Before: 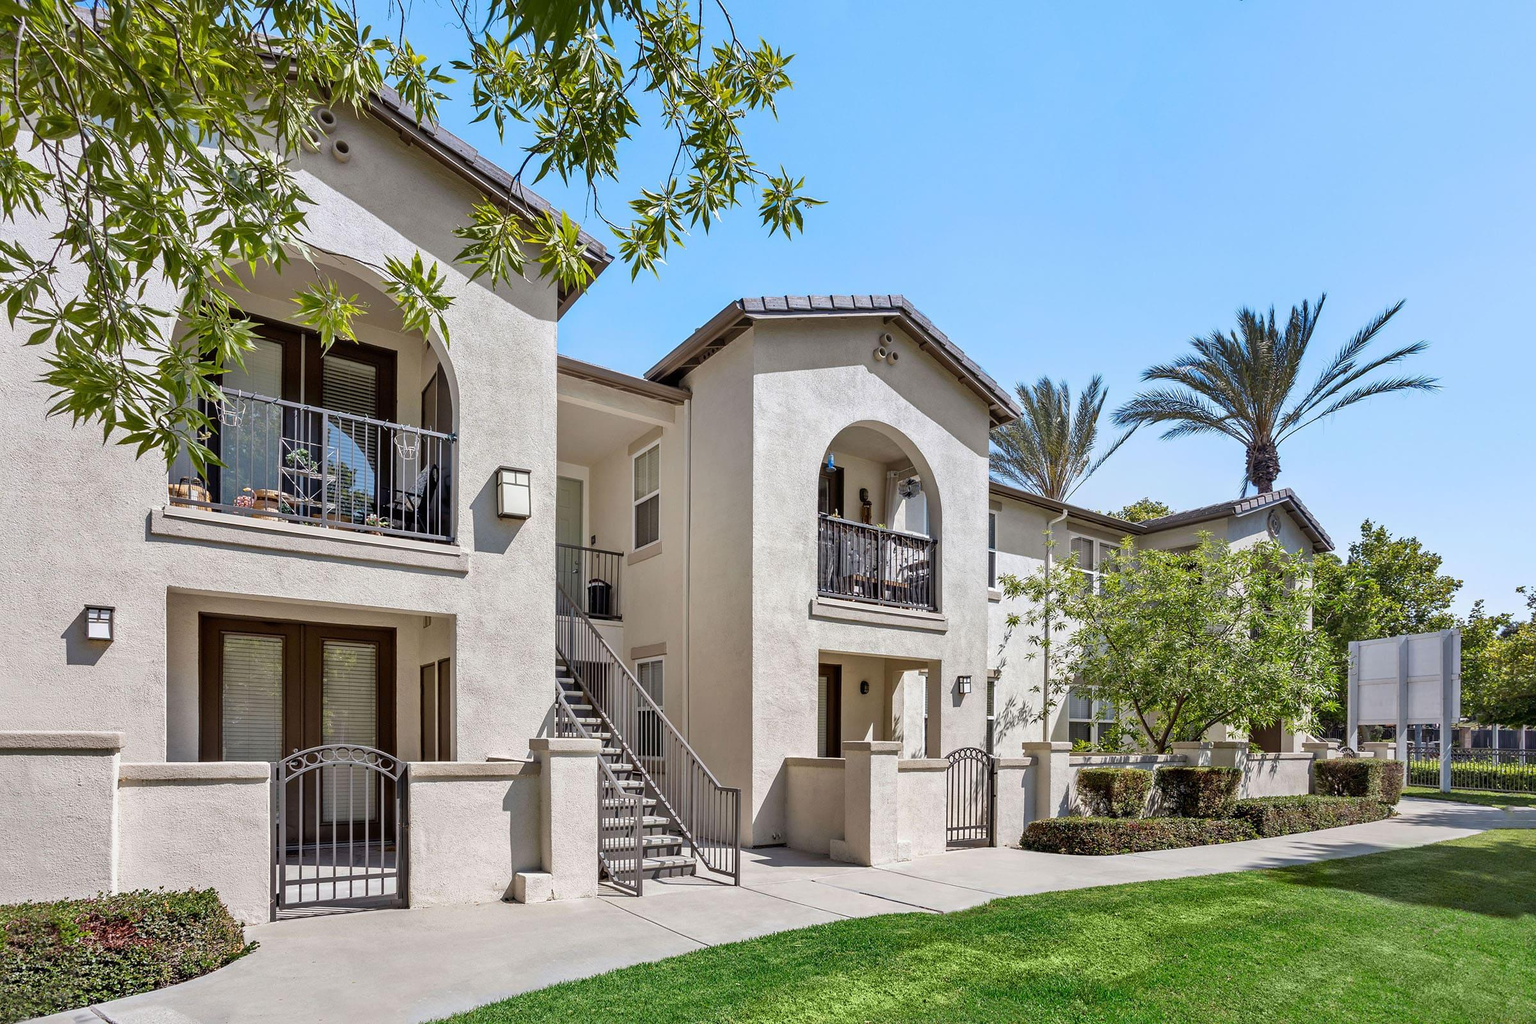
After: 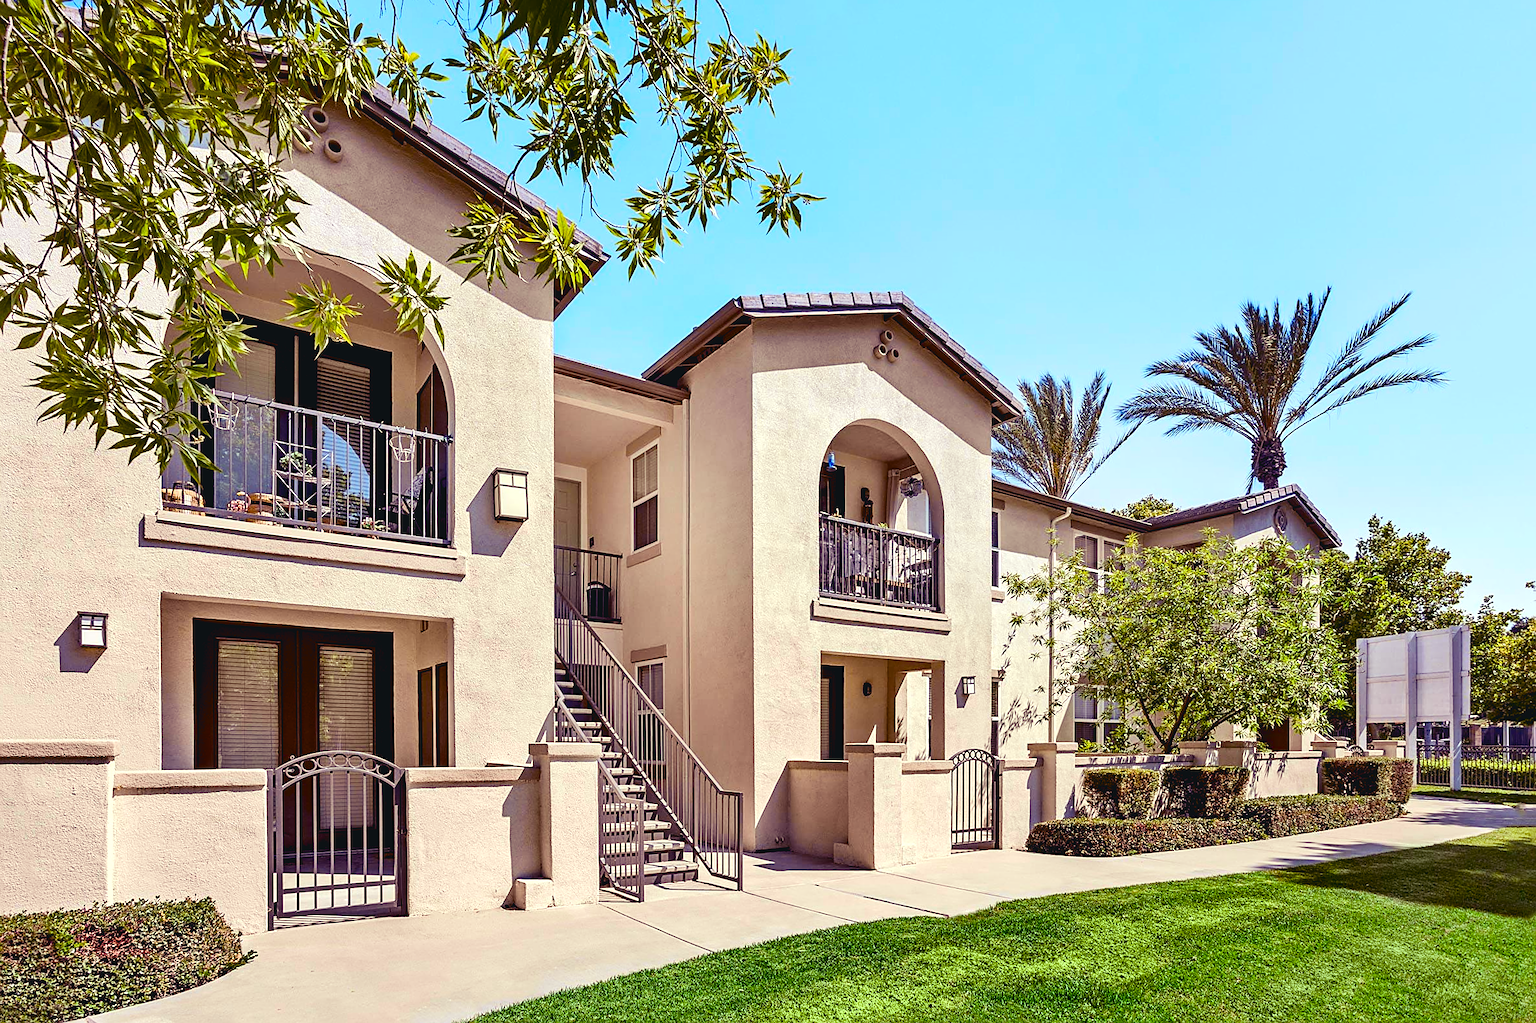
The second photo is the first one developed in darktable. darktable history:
white balance: red 1, blue 1
sharpen: on, module defaults
rotate and perspective: rotation -0.45°, automatic cropping original format, crop left 0.008, crop right 0.992, crop top 0.012, crop bottom 0.988
tone curve: curves: ch0 [(0, 0.047) (0.15, 0.127) (0.46, 0.466) (0.751, 0.788) (1, 0.961)]; ch1 [(0, 0) (0.43, 0.408) (0.476, 0.469) (0.505, 0.501) (0.553, 0.557) (0.592, 0.58) (0.631, 0.625) (1, 1)]; ch2 [(0, 0) (0.505, 0.495) (0.55, 0.557) (0.583, 0.573) (1, 1)], color space Lab, independent channels, preserve colors none
color balance rgb: shadows lift › luminance -21.66%, shadows lift › chroma 8.98%, shadows lift › hue 283.37°, power › chroma 1.55%, power › hue 25.59°, highlights gain › luminance 6.08%, highlights gain › chroma 2.55%, highlights gain › hue 90°, global offset › luminance -0.87%, perceptual saturation grading › global saturation 27.49%, perceptual saturation grading › highlights -28.39%, perceptual saturation grading › mid-tones 15.22%, perceptual saturation grading › shadows 33.98%, perceptual brilliance grading › highlights 10%, perceptual brilliance grading › mid-tones 5%
